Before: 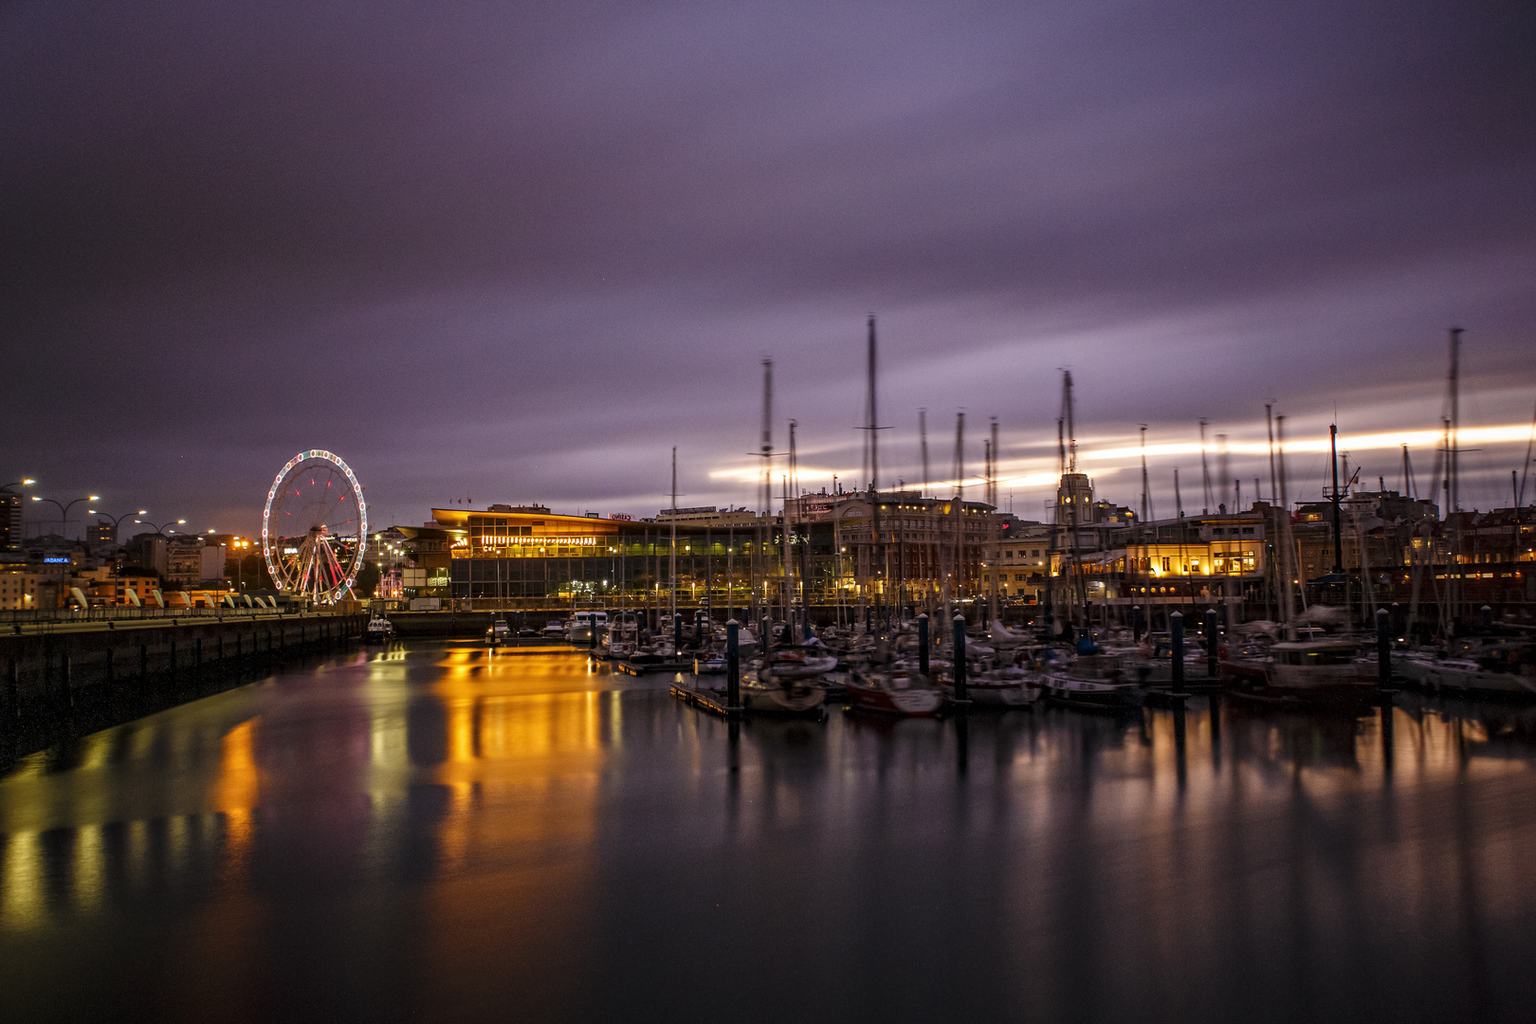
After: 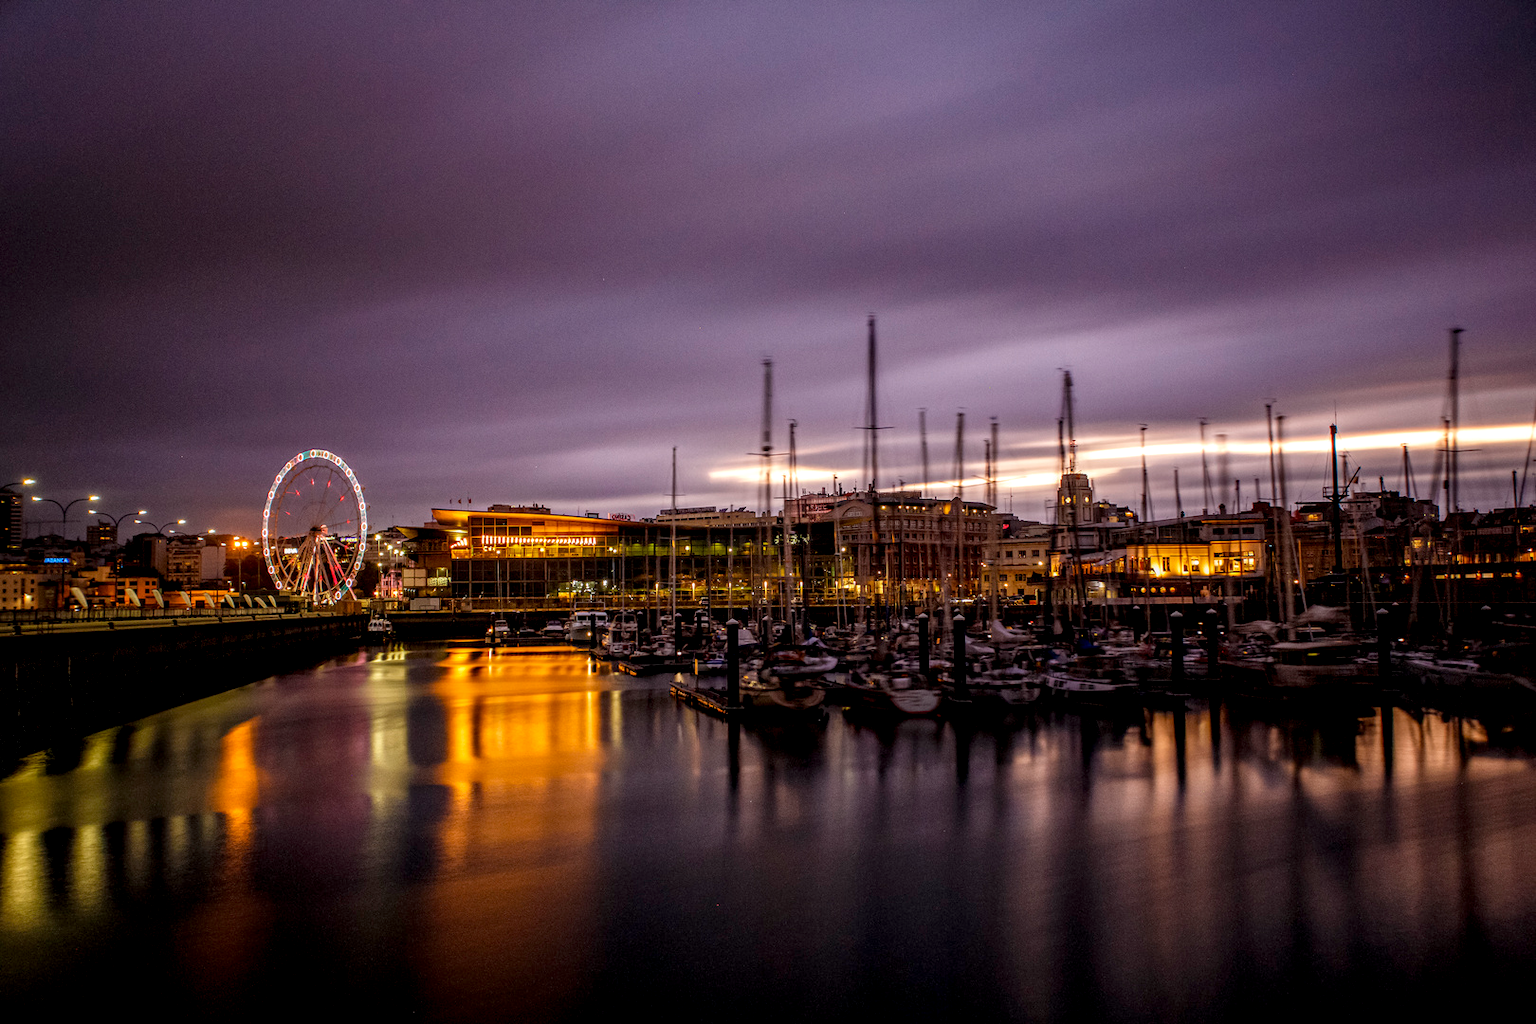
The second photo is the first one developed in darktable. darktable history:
local contrast: on, module defaults
exposure: black level correction 0.005, exposure 0.003 EV, compensate highlight preservation false
